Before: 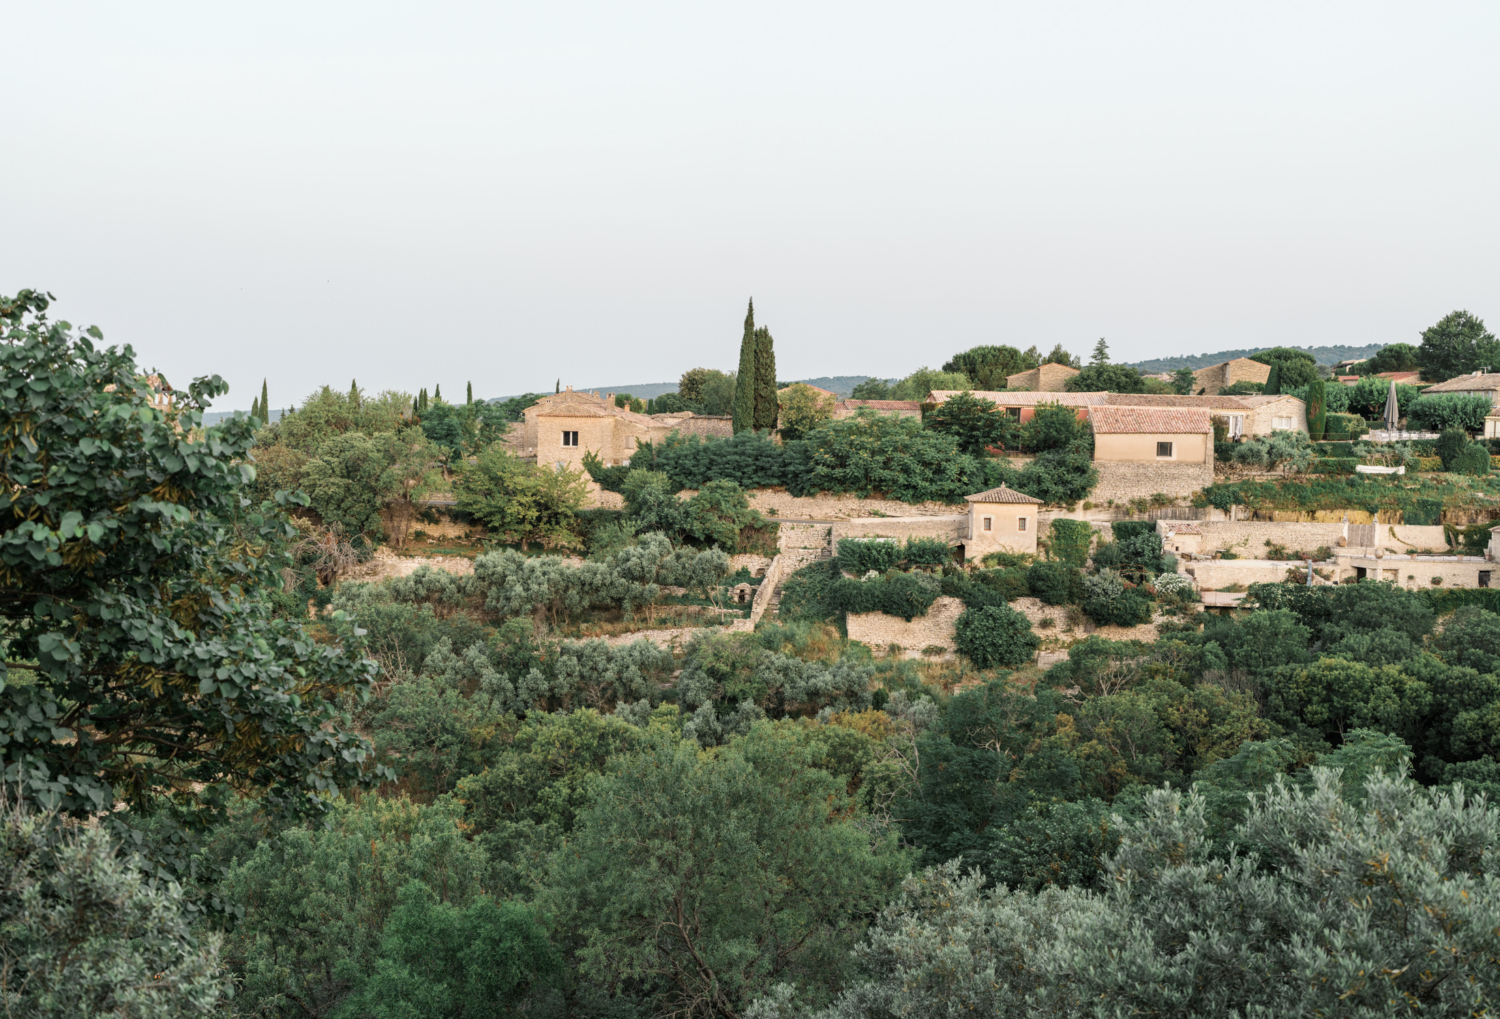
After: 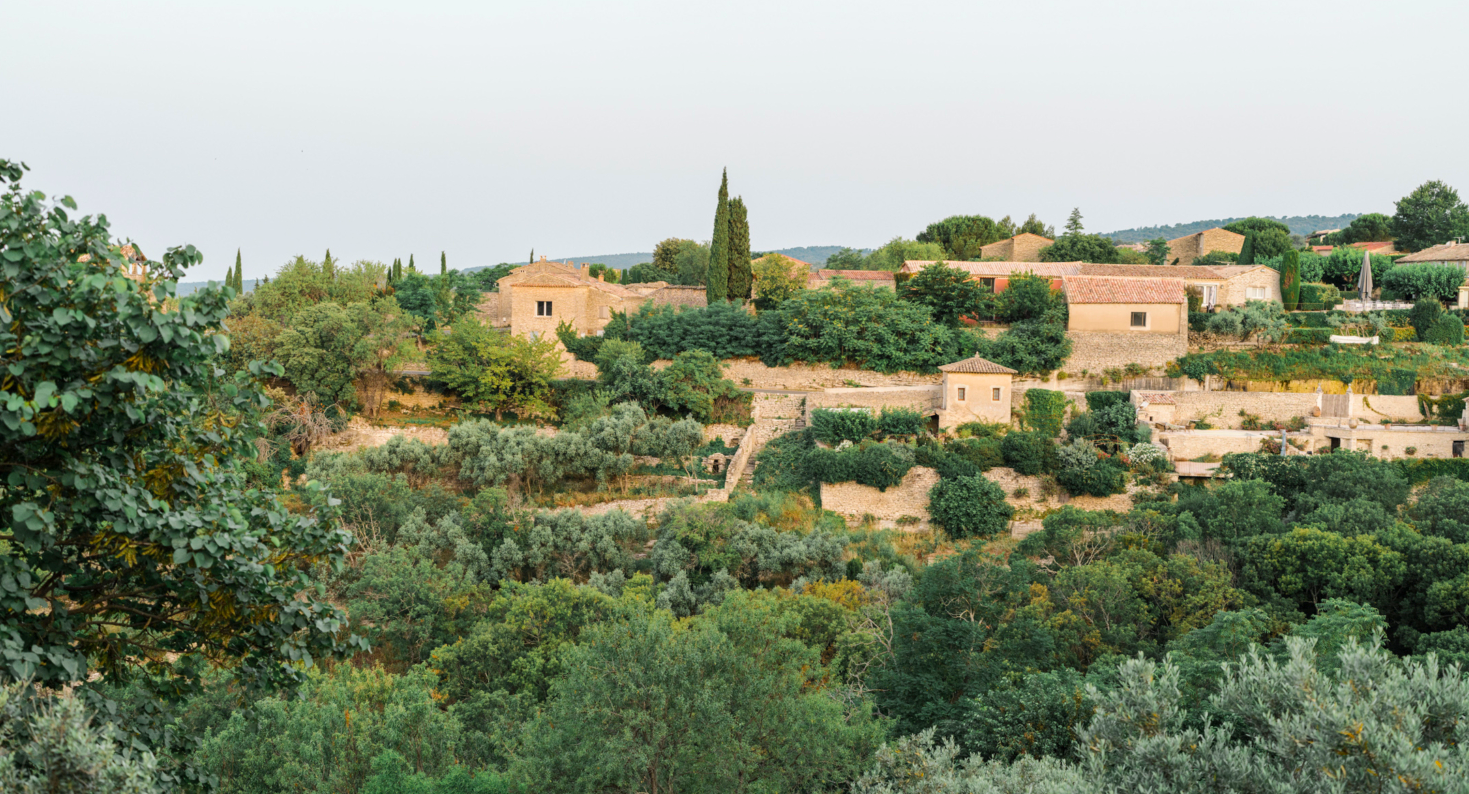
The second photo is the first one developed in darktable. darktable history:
rotate and perspective: automatic cropping original format, crop left 0, crop top 0
color balance rgb: perceptual saturation grading › global saturation 25%, perceptual brilliance grading › mid-tones 10%, perceptual brilliance grading › shadows 15%, global vibrance 20%
crop and rotate: left 1.814%, top 12.818%, right 0.25%, bottom 9.225%
